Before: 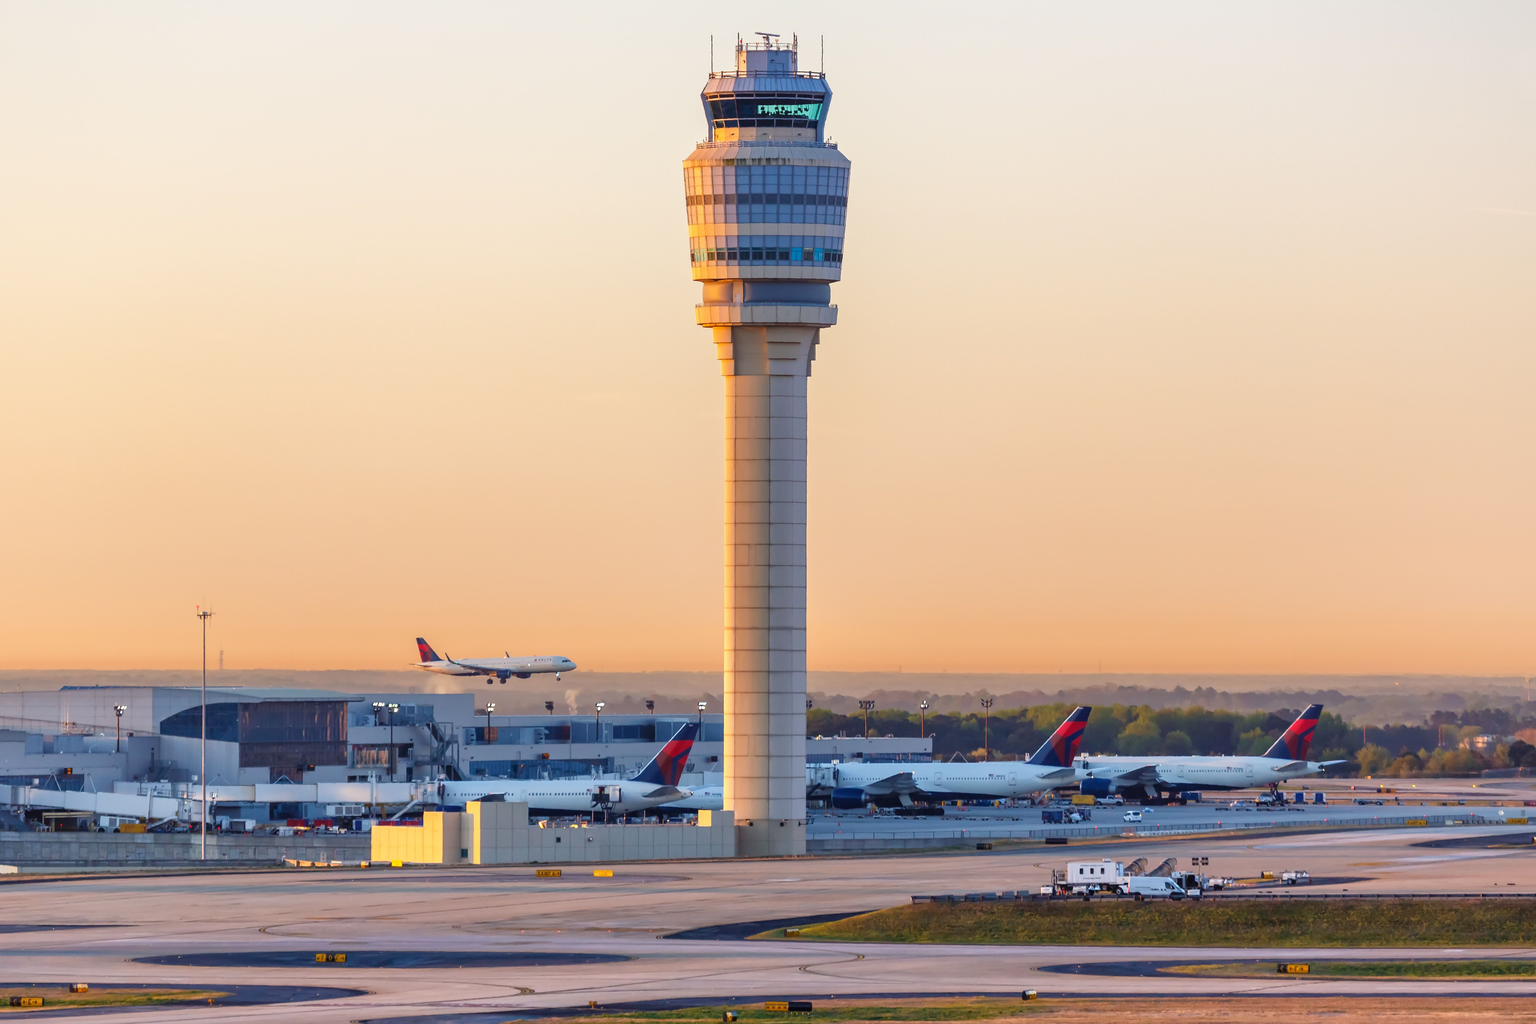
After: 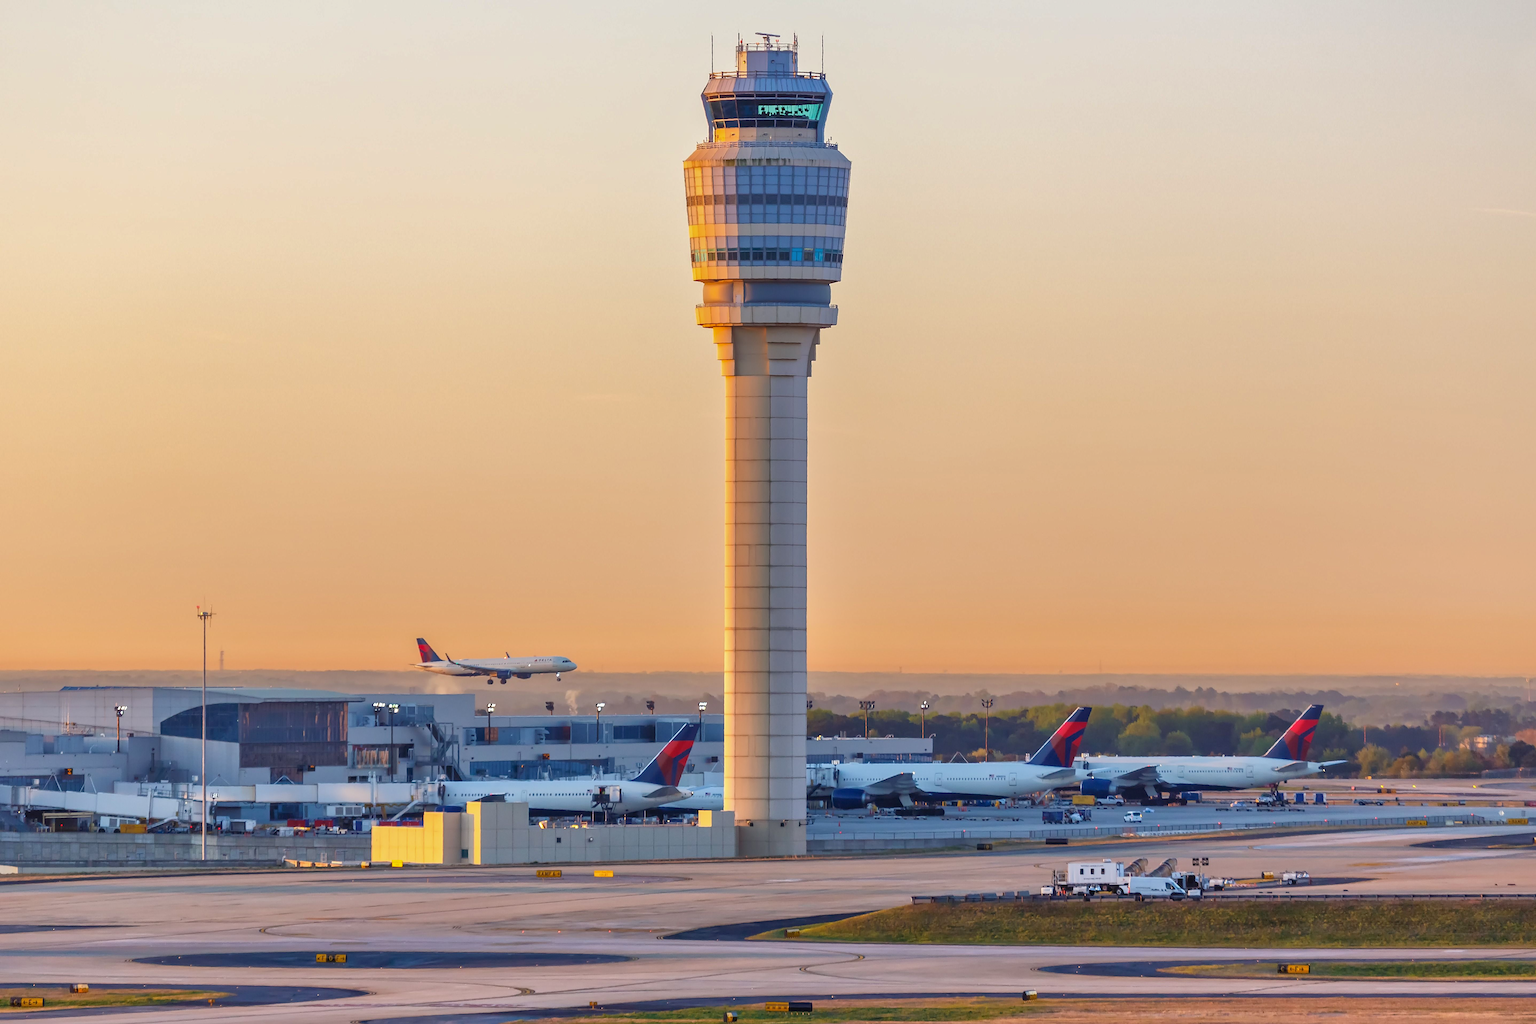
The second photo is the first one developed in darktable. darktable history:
shadows and highlights: highlights color adjustment 56.64%
sharpen: amount 0.2
